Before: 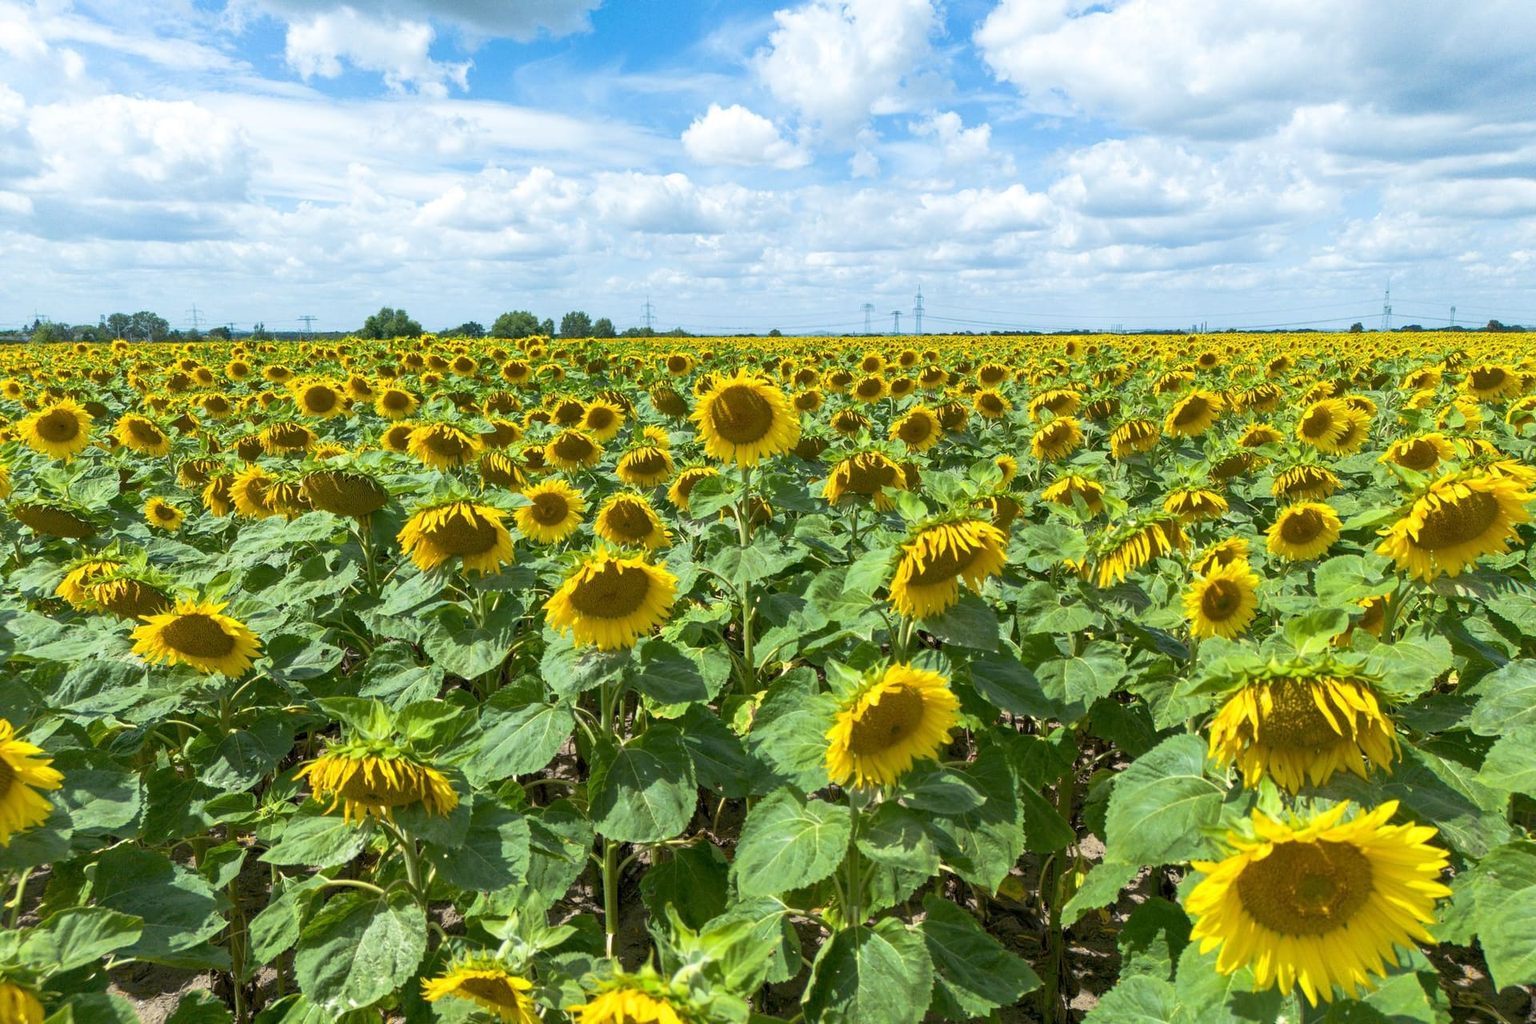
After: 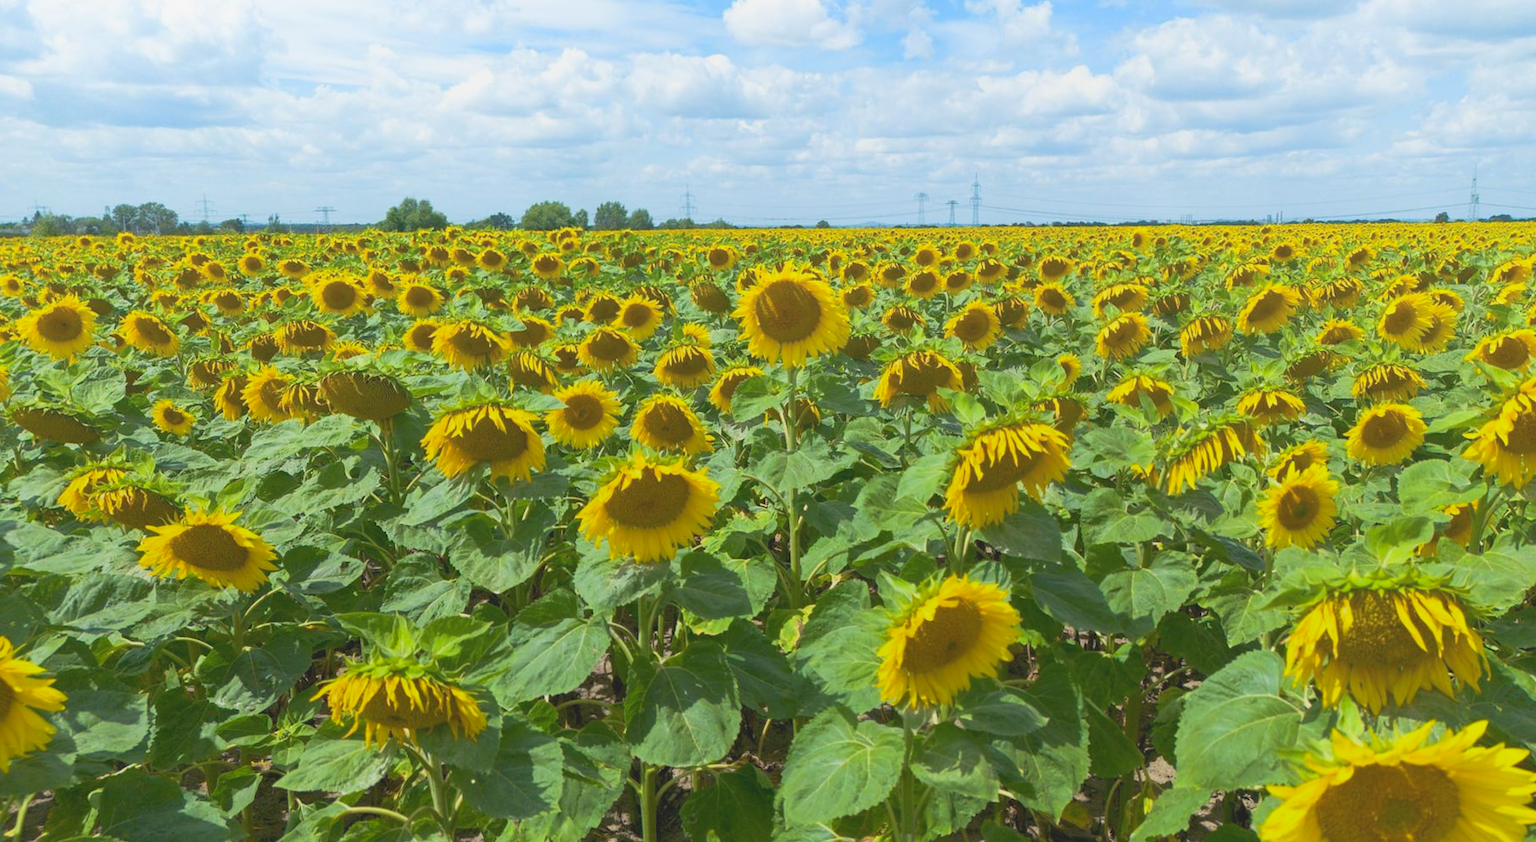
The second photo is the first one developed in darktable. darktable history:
crop and rotate: angle 0.095°, top 11.915%, right 5.764%, bottom 10.611%
local contrast: detail 69%
